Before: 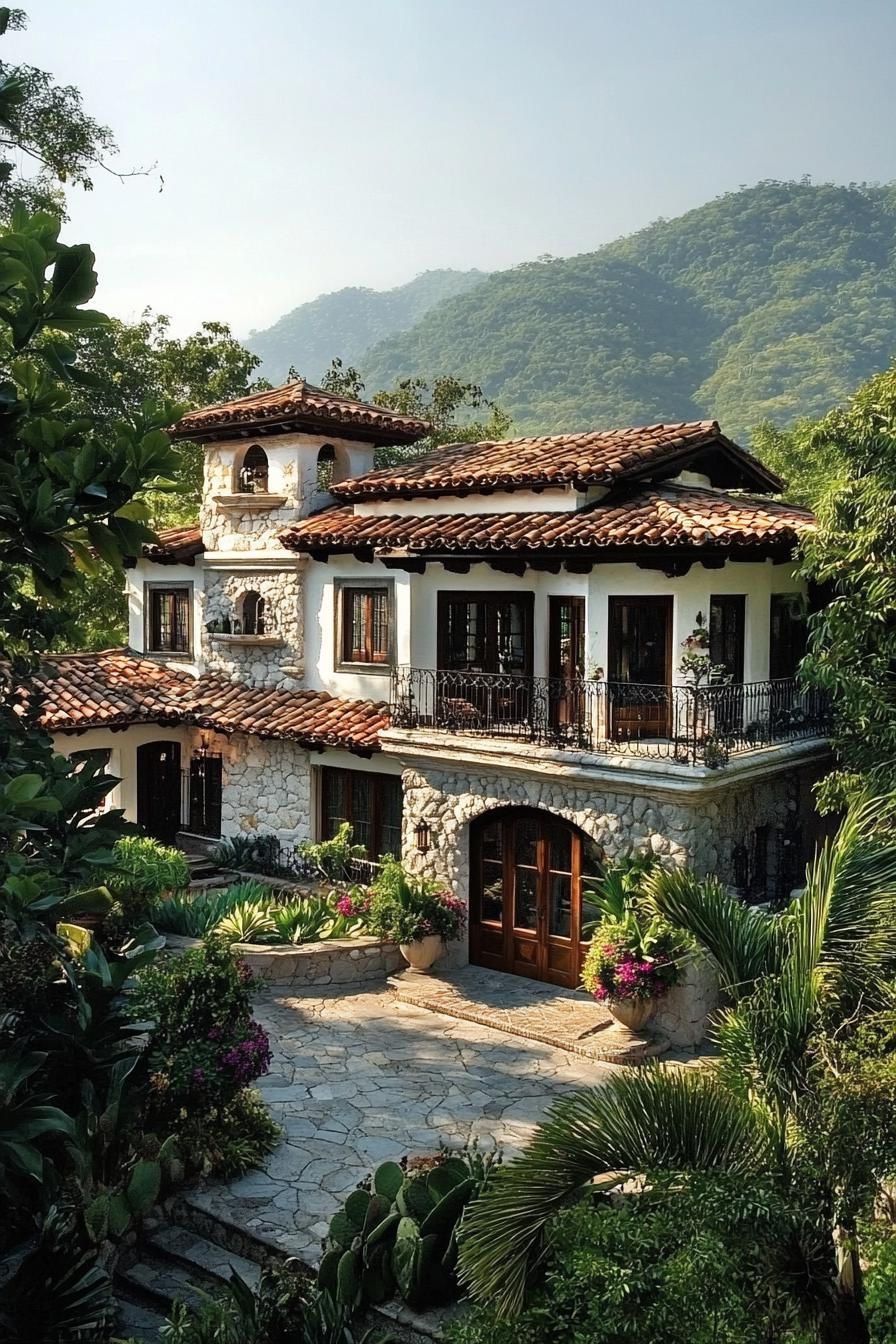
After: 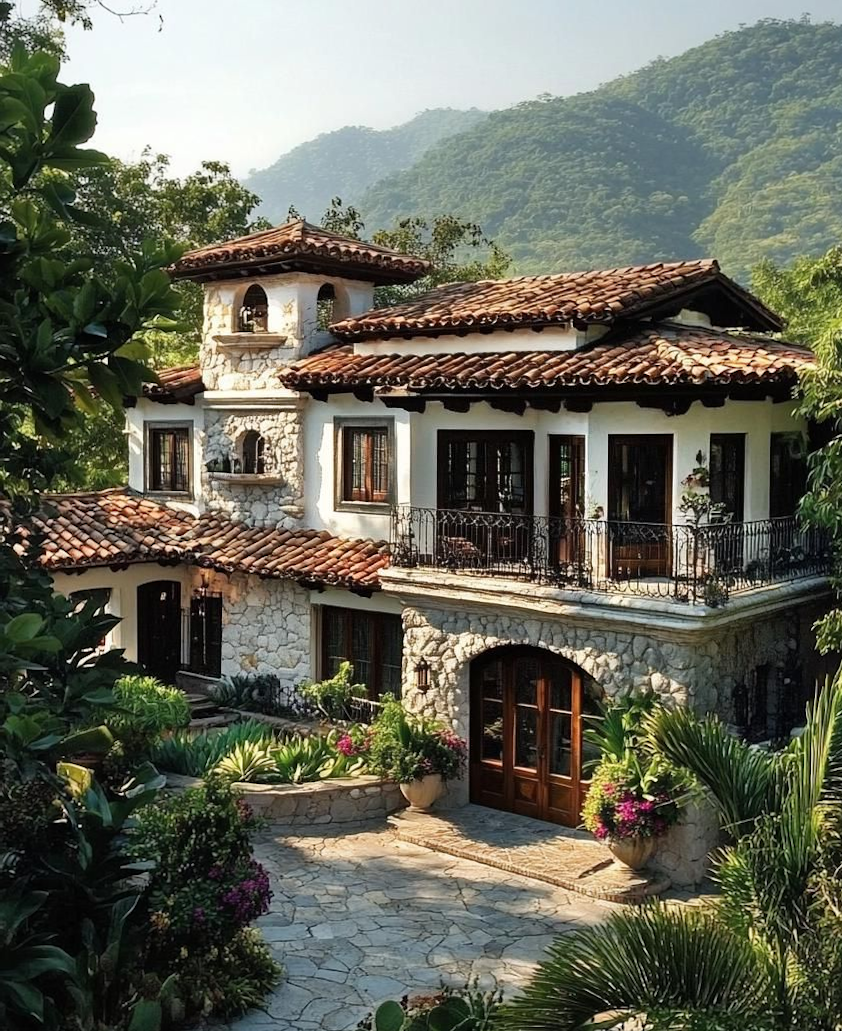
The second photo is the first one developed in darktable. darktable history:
crop and rotate: angle 0.072°, top 11.919%, right 5.793%, bottom 11.171%
